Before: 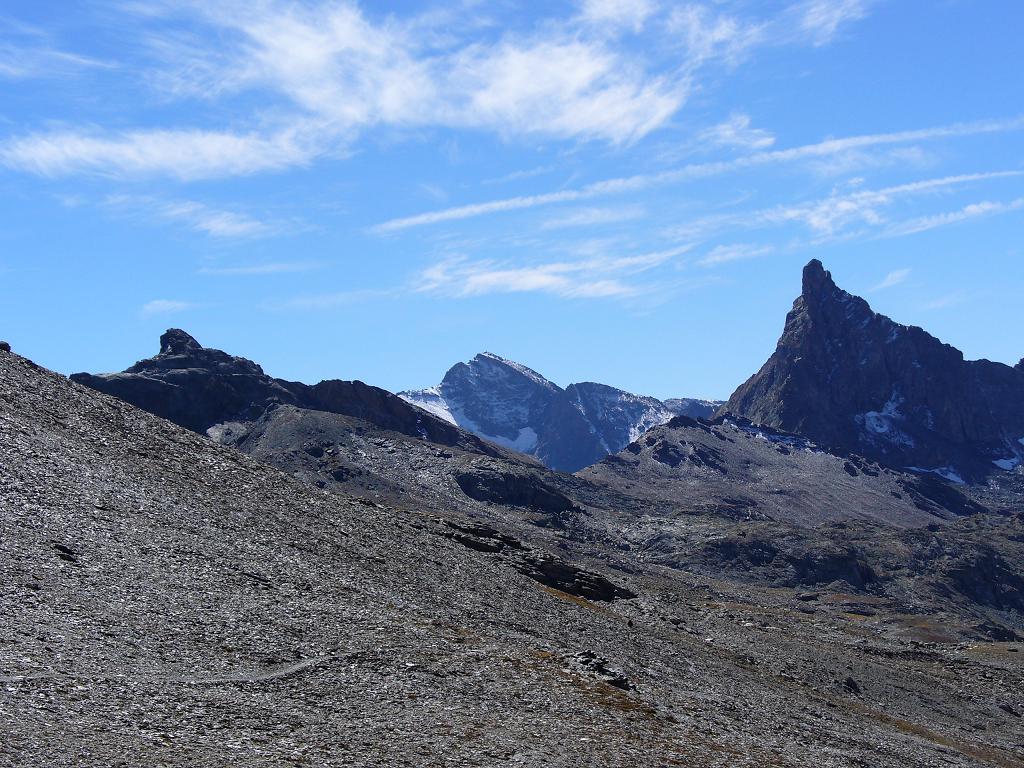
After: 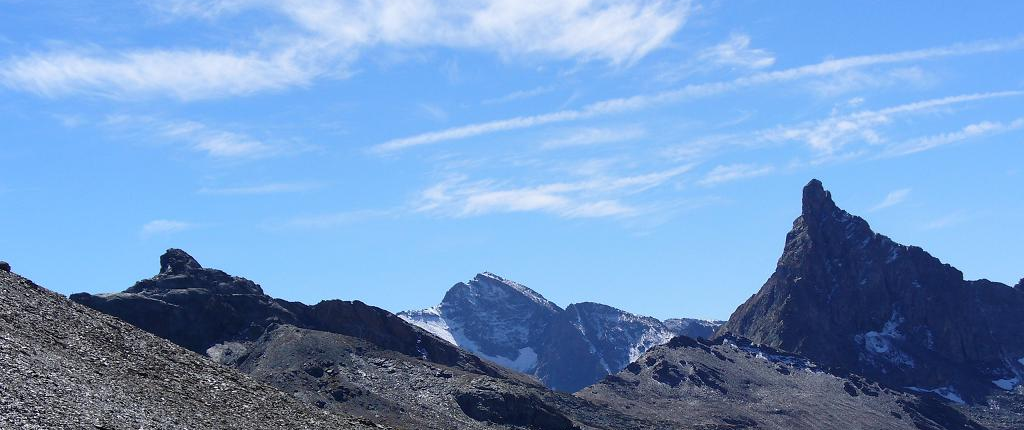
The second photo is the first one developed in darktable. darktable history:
crop and rotate: top 10.473%, bottom 33.52%
